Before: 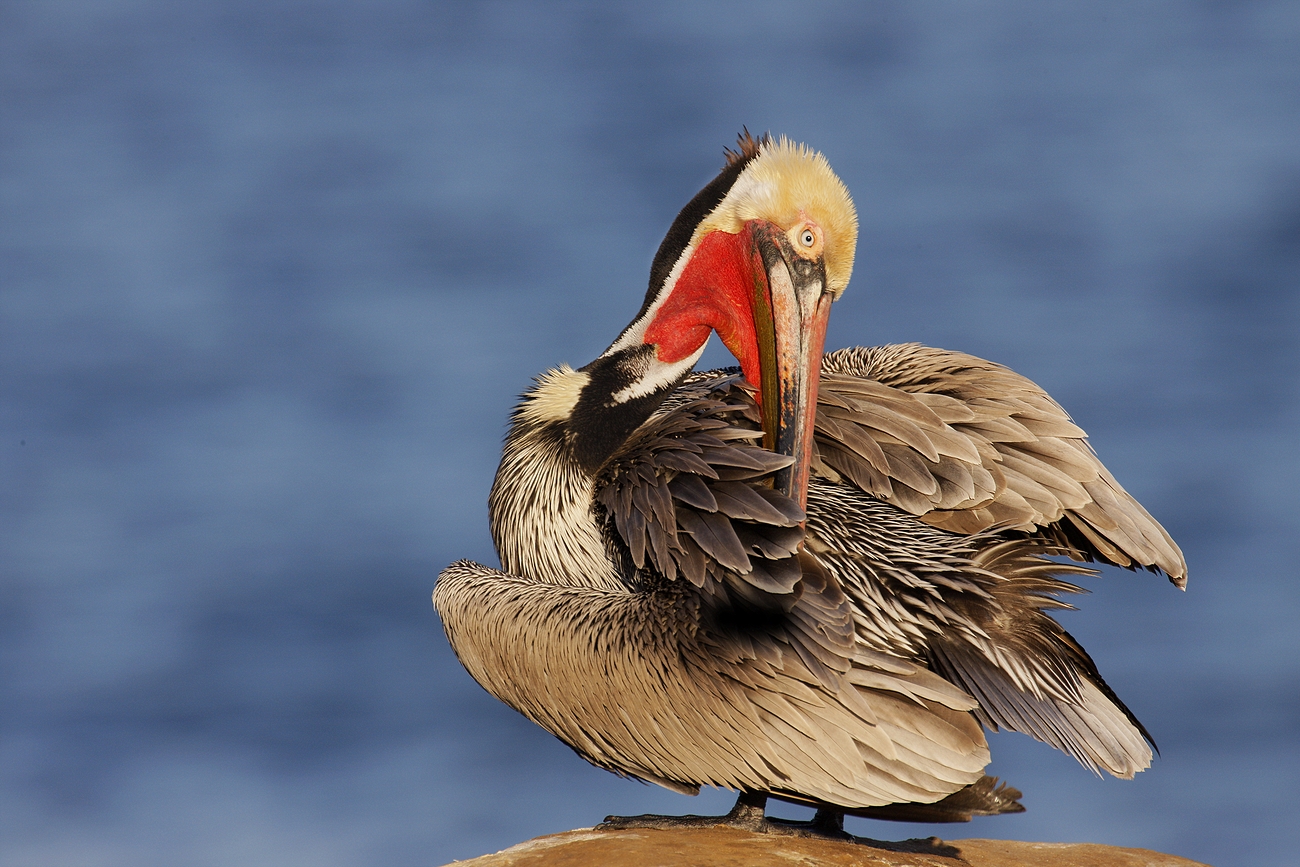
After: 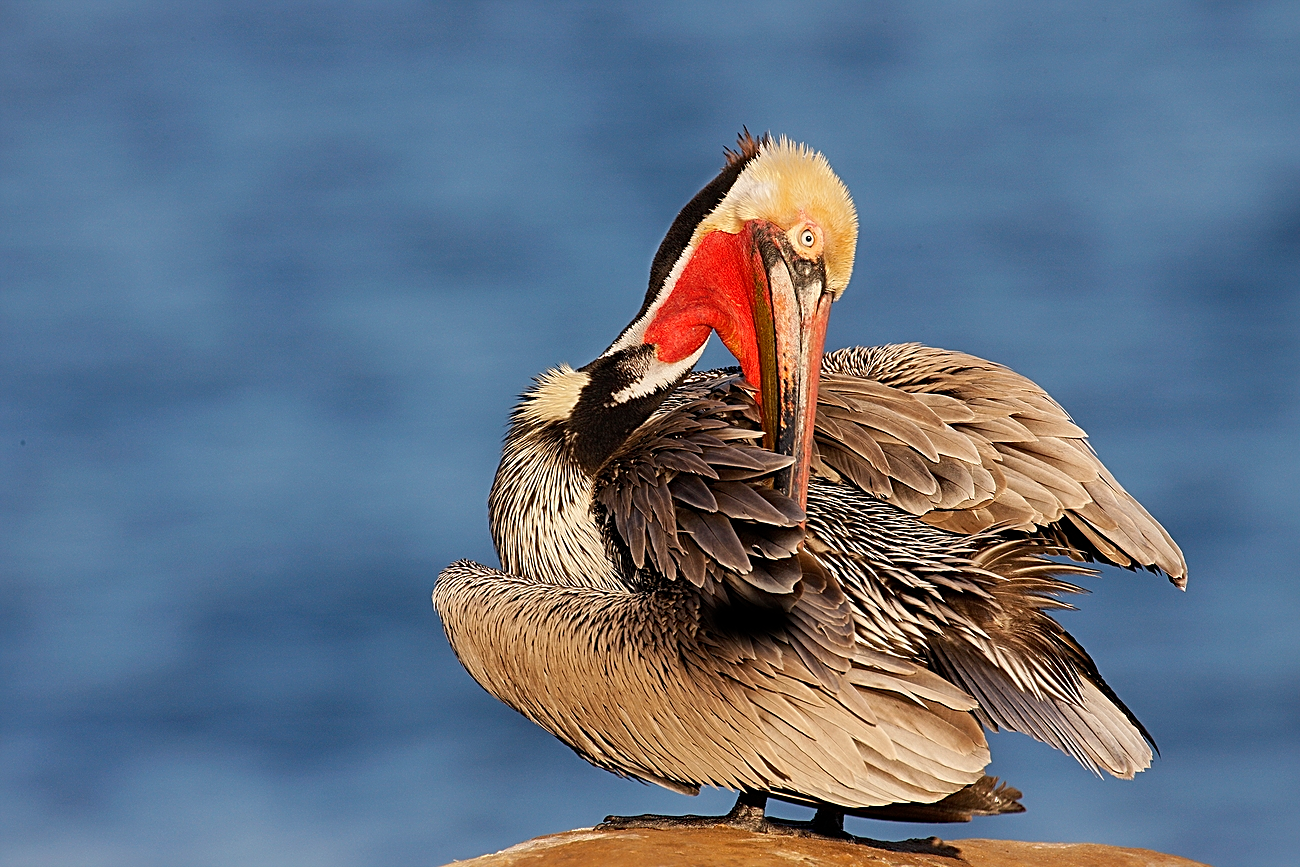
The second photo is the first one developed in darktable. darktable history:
sharpen: radius 2.534, amount 0.63
exposure: exposure 0.084 EV, compensate highlight preservation false
